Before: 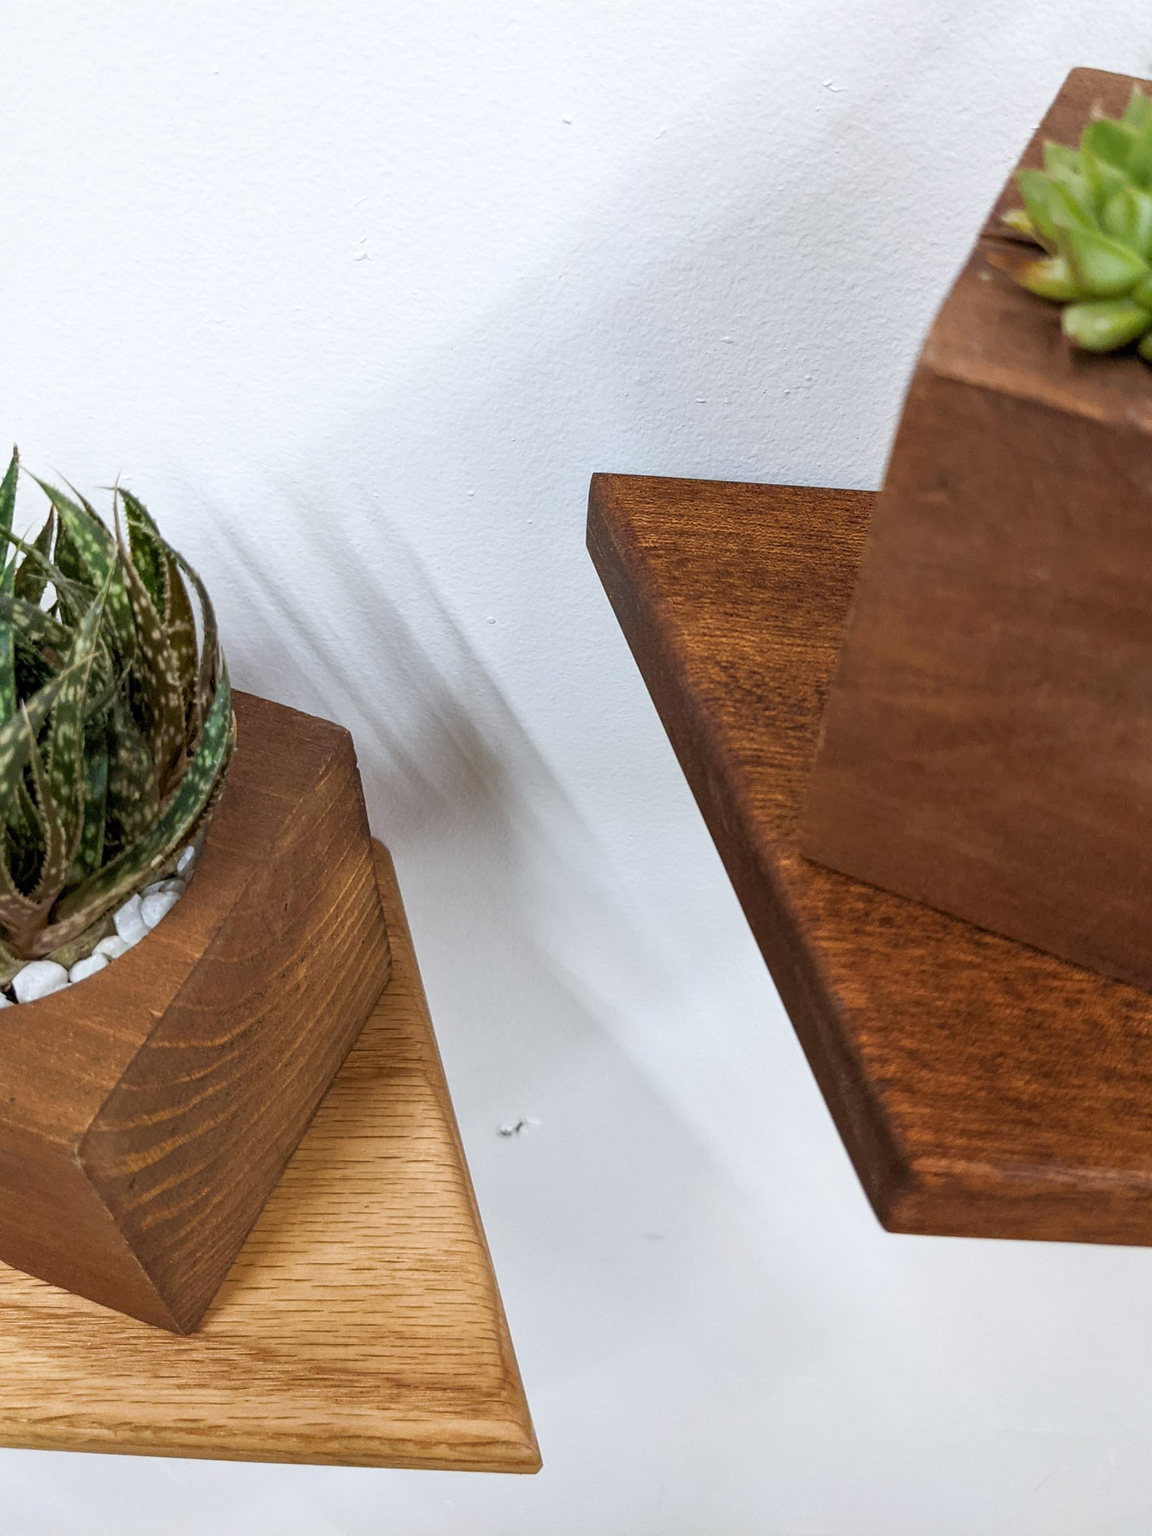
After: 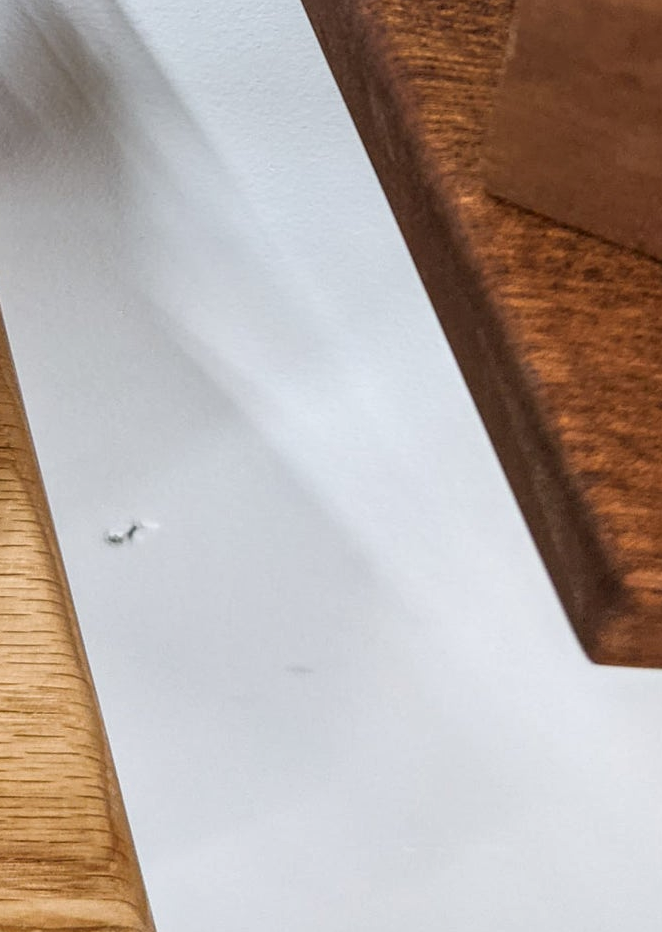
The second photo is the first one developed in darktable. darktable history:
color correction: saturation 0.98
crop: left 35.976%, top 45.819%, right 18.162%, bottom 5.807%
local contrast: on, module defaults
white balance: red 1, blue 1
